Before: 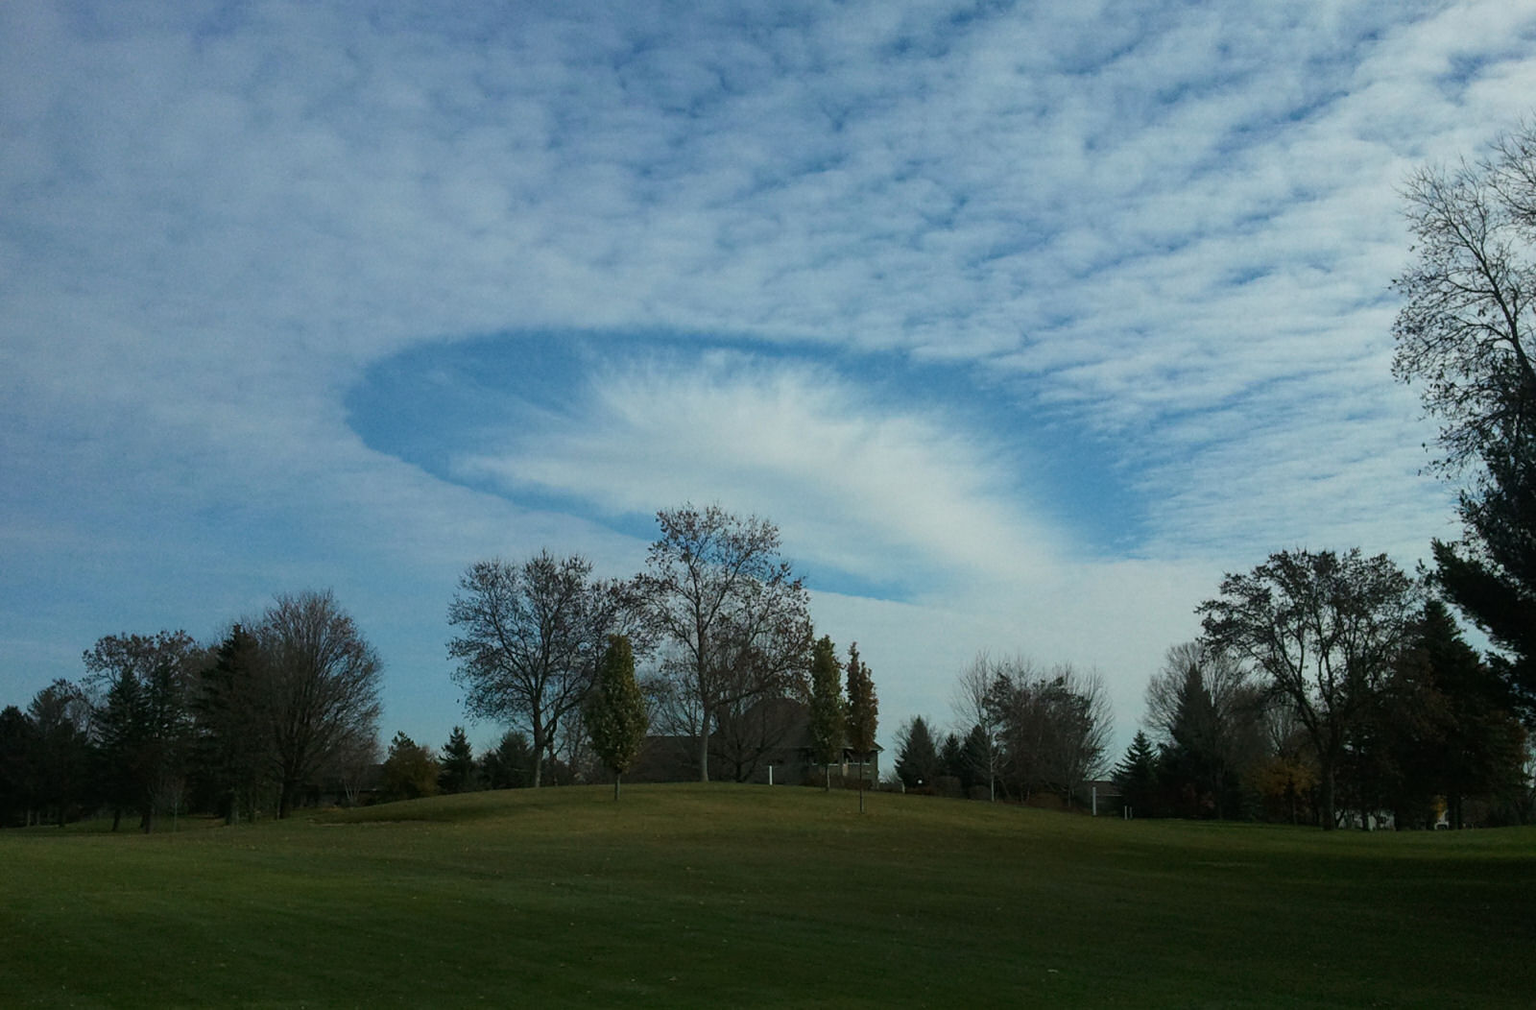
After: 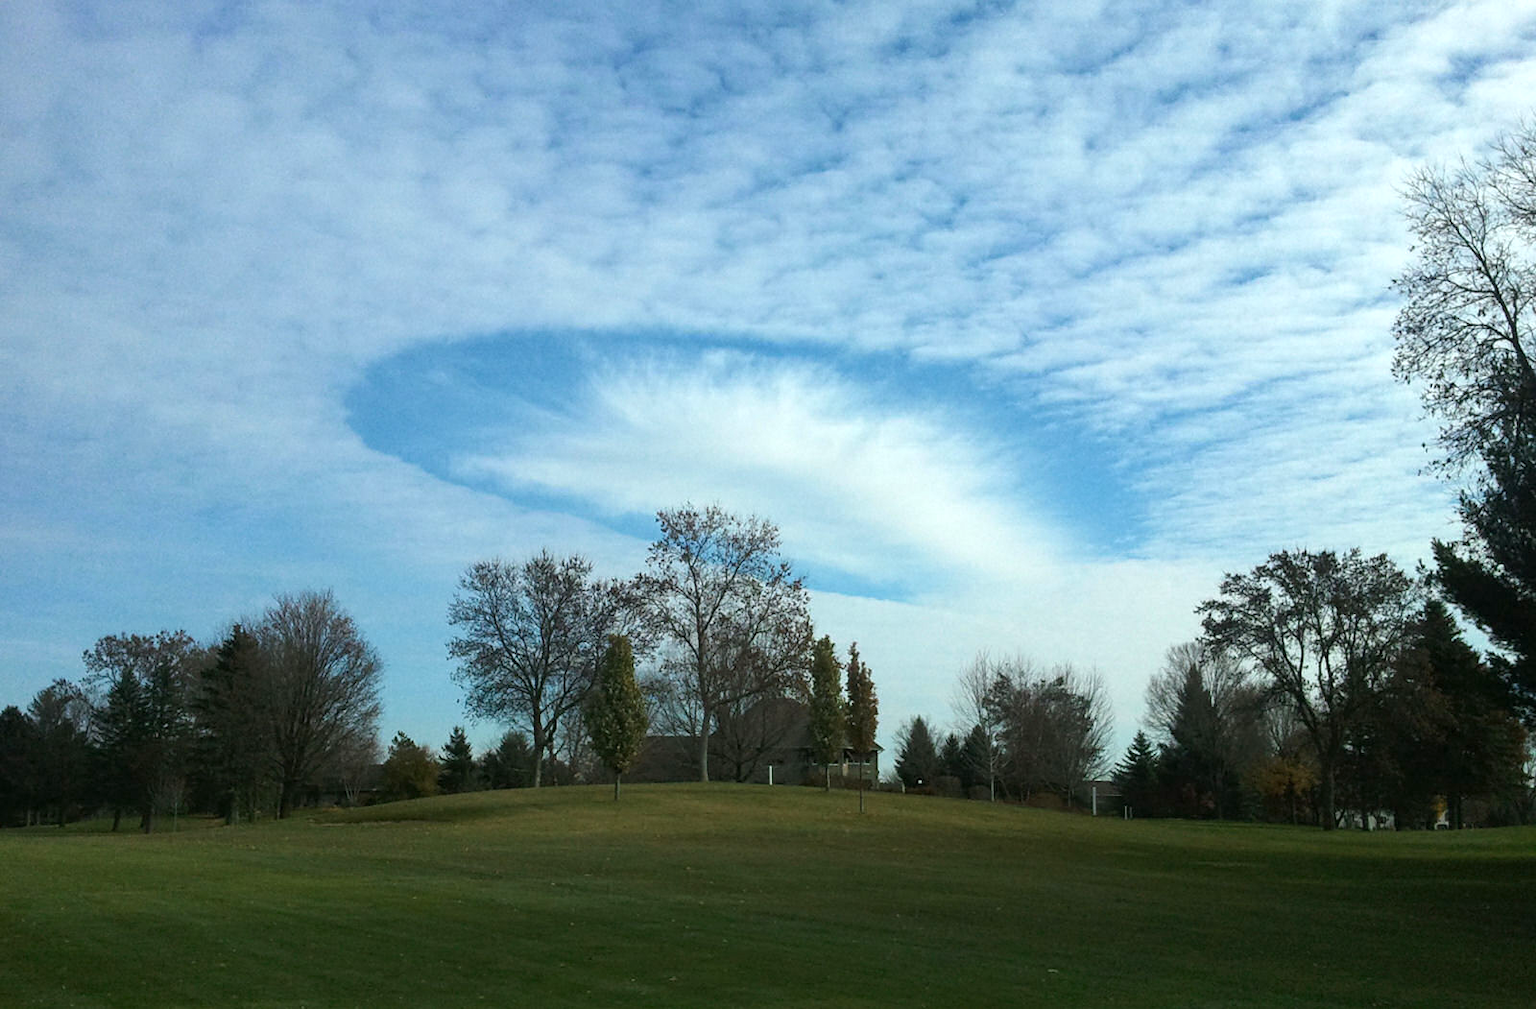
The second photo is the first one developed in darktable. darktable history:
exposure: exposure 0.775 EV, compensate exposure bias true, compensate highlight preservation false
